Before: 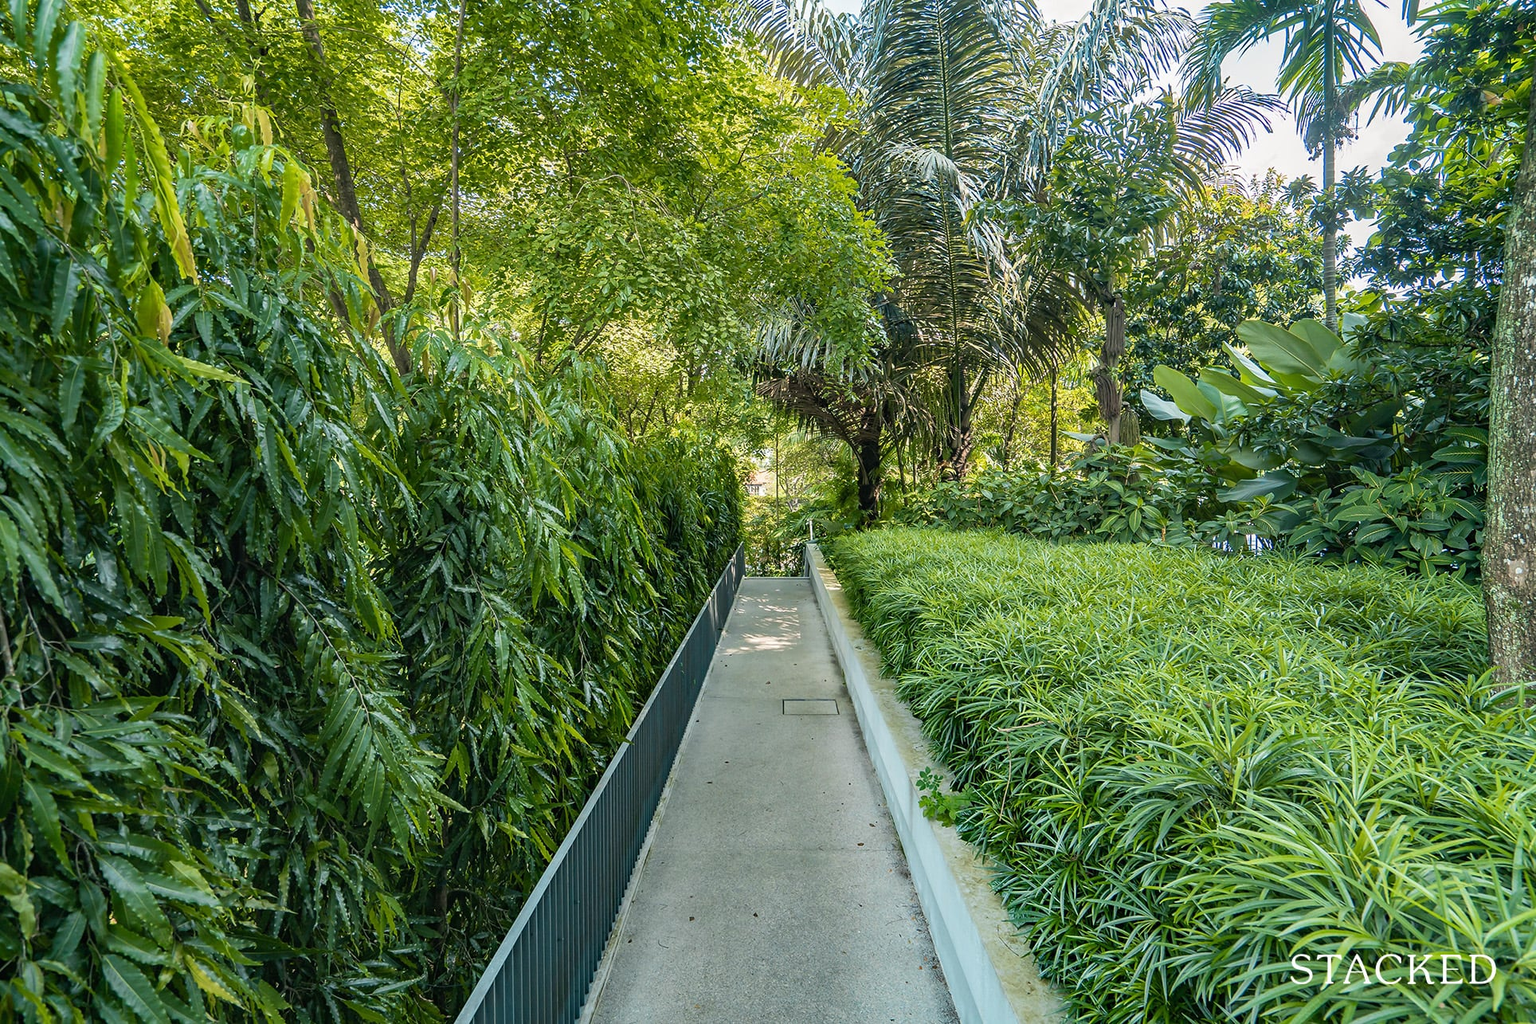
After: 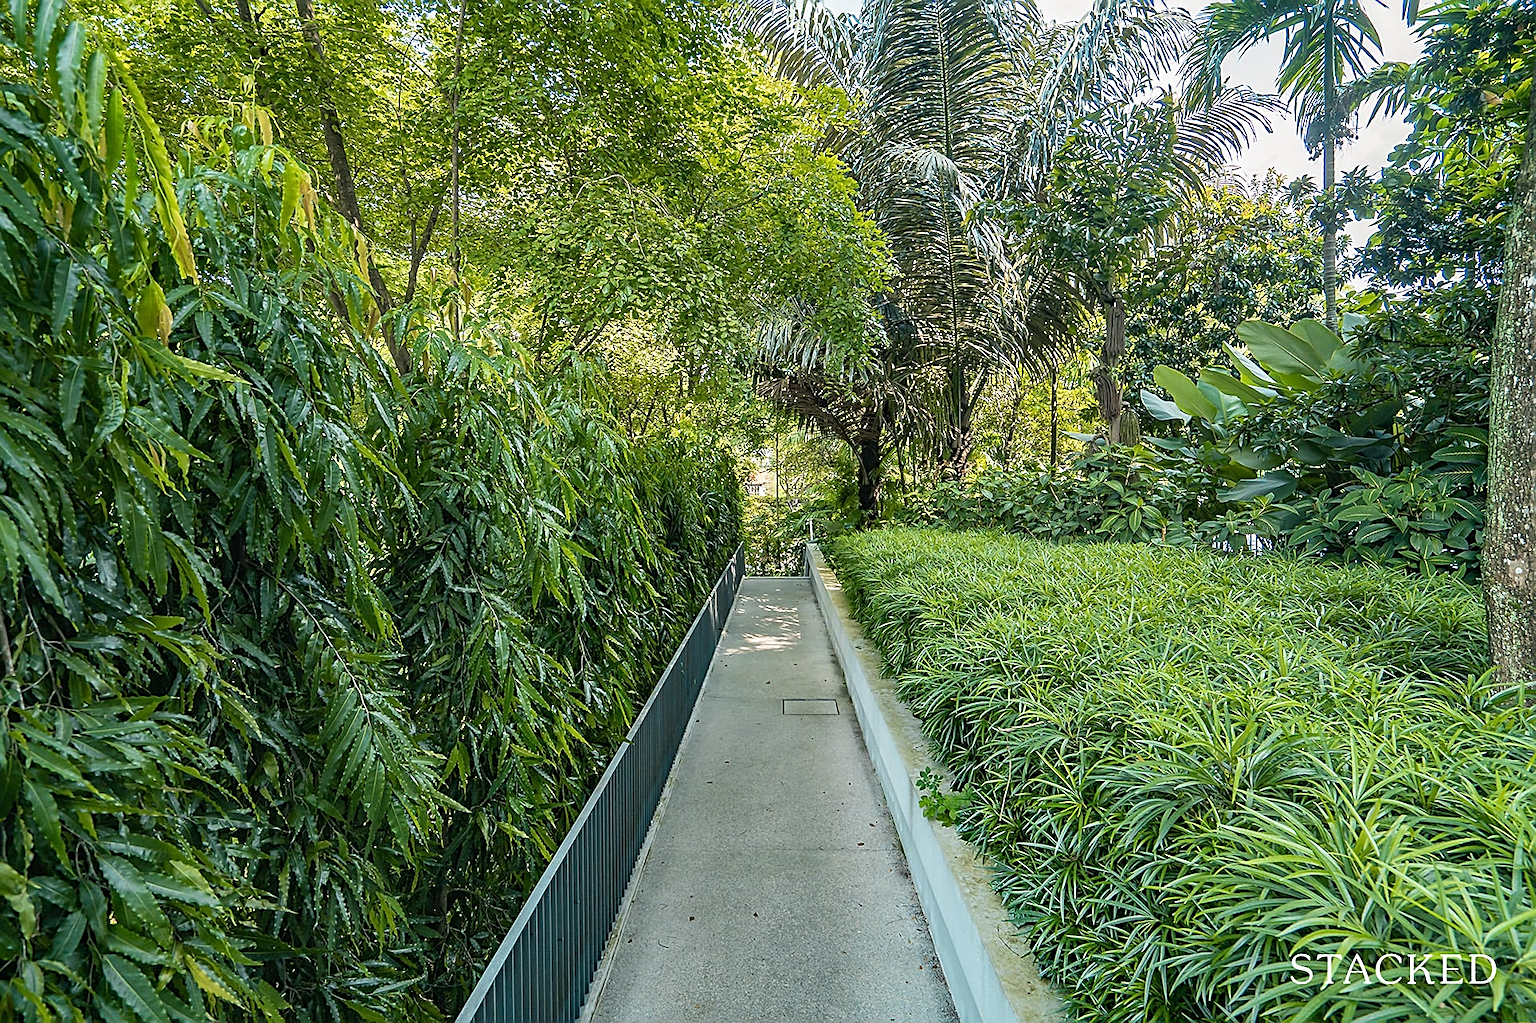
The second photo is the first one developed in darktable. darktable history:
sharpen: amount 0.742
